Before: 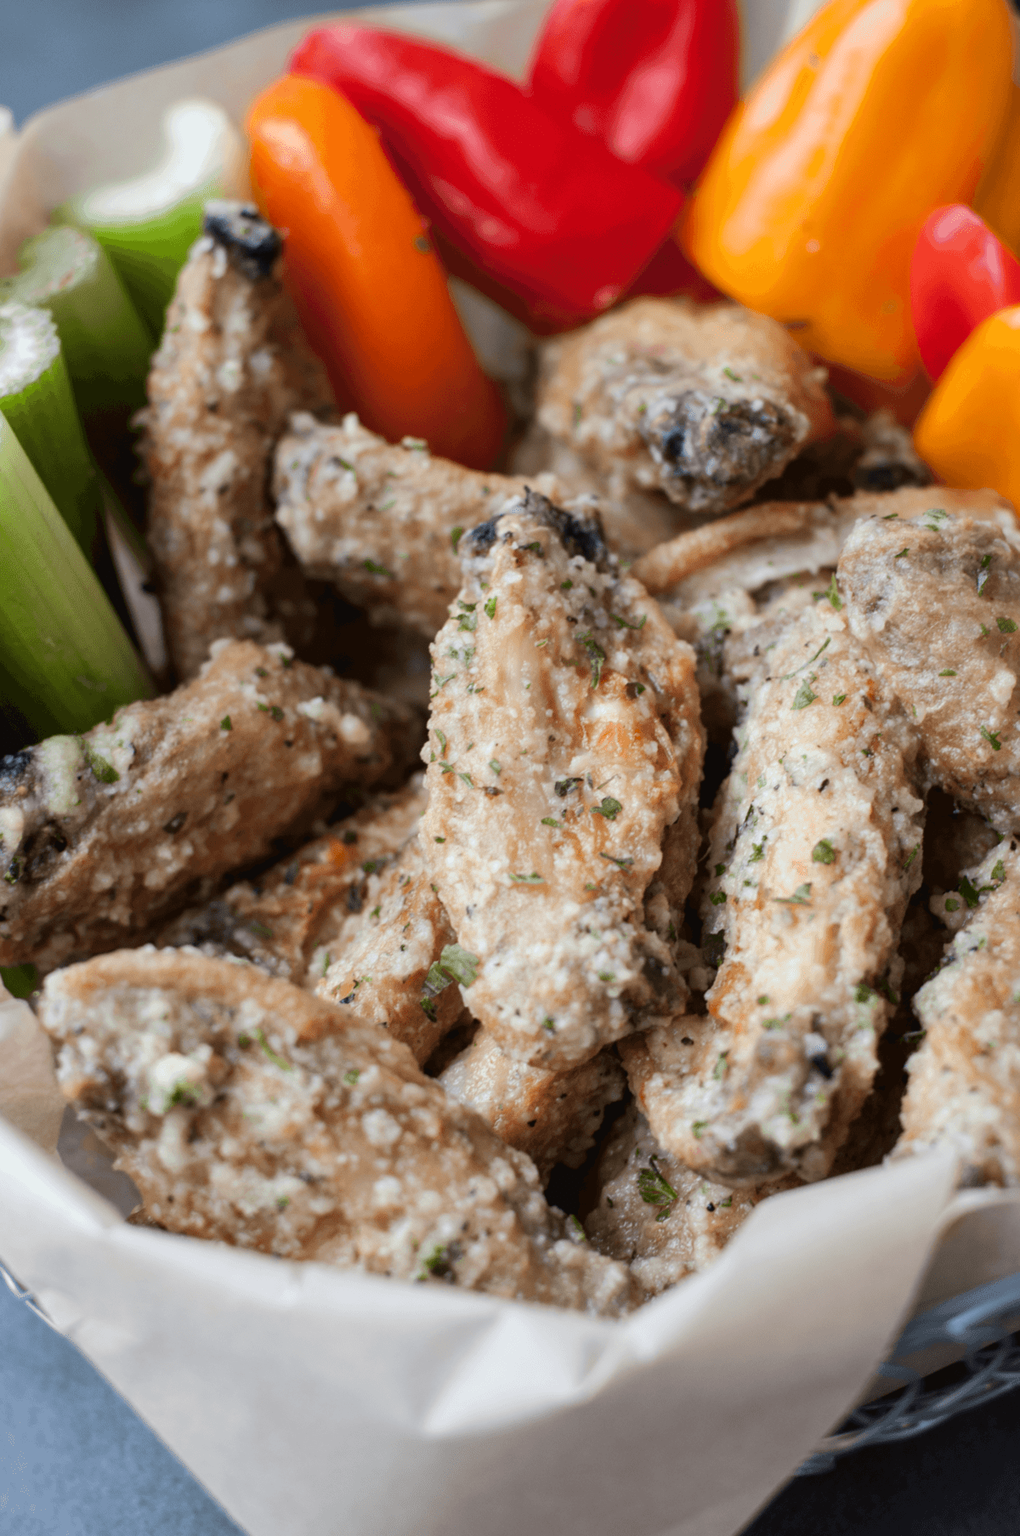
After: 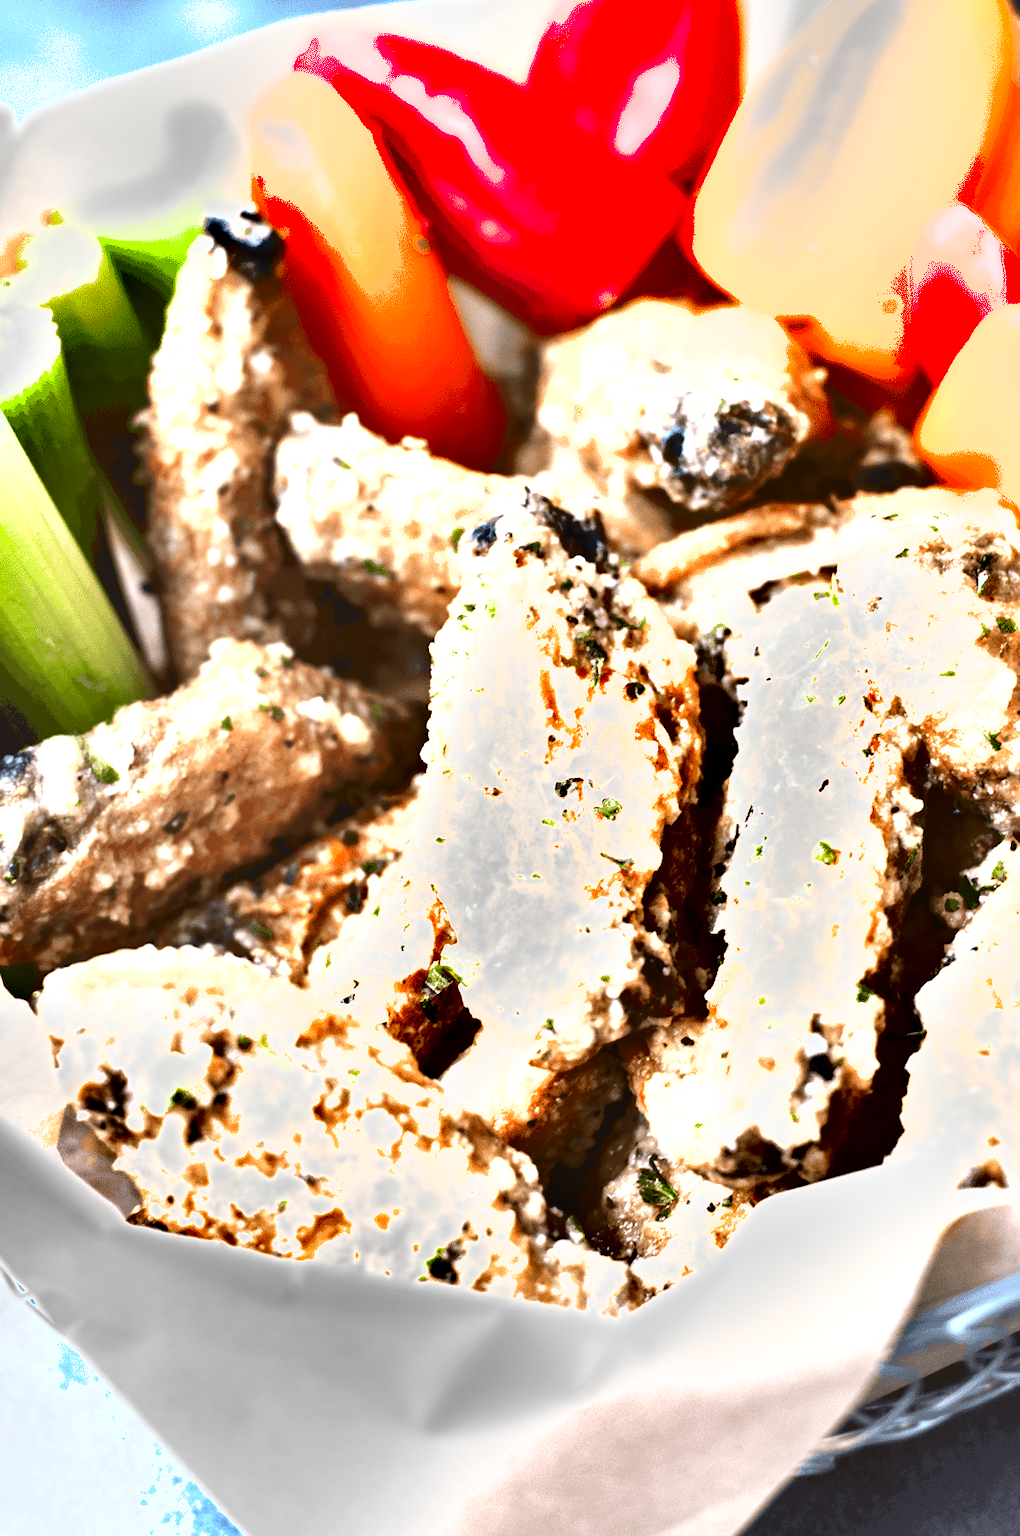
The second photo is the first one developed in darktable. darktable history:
exposure: exposure 2.215 EV, compensate exposure bias true, compensate highlight preservation false
shadows and highlights: low approximation 0.01, soften with gaussian
